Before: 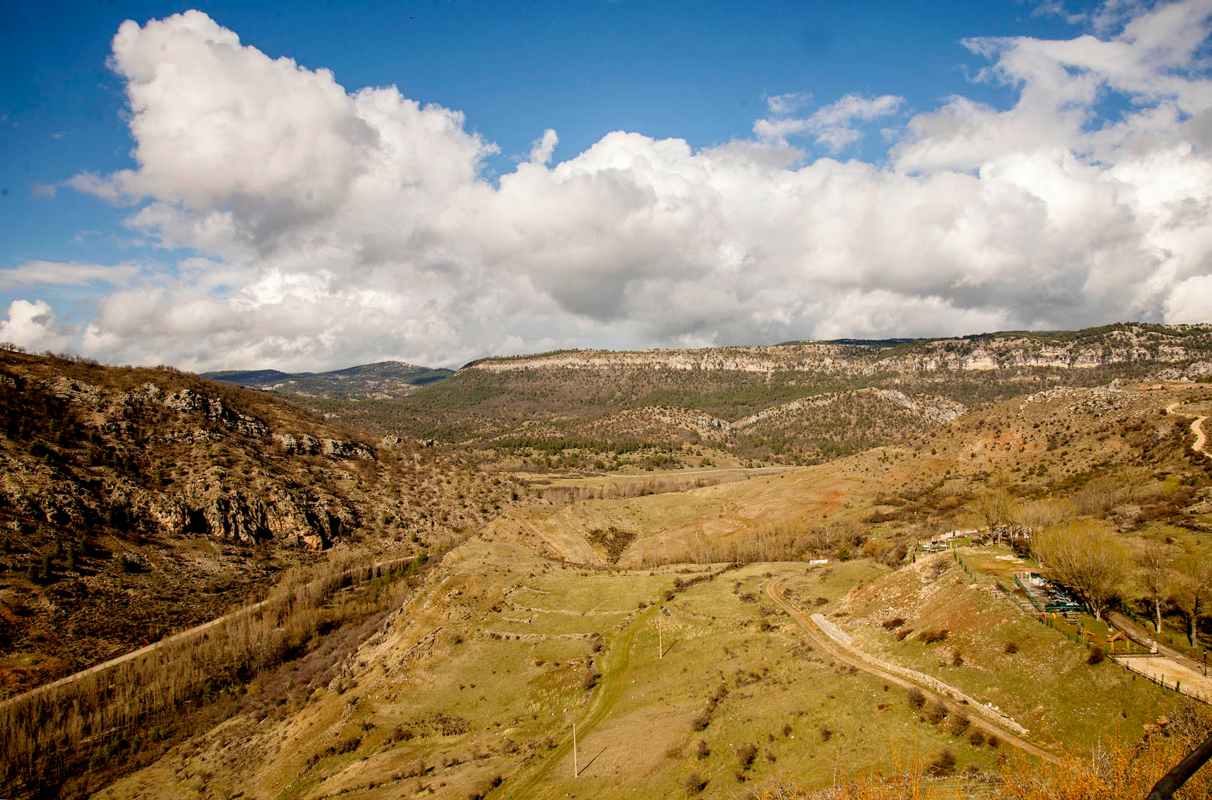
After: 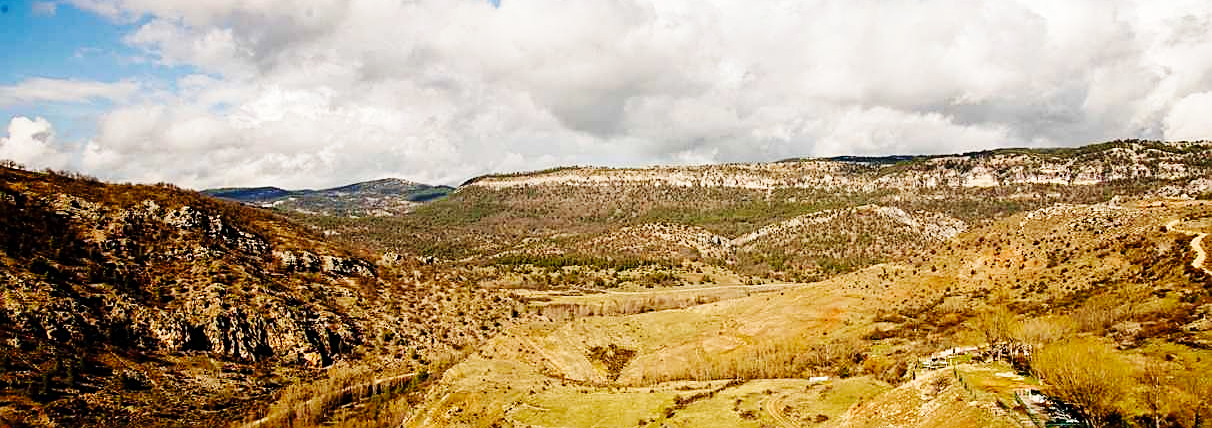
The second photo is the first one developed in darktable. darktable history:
crop and rotate: top 23.043%, bottom 23.437%
base curve: curves: ch0 [(0, 0) (0.036, 0.025) (0.121, 0.166) (0.206, 0.329) (0.605, 0.79) (1, 1)], preserve colors none
sharpen: on, module defaults
